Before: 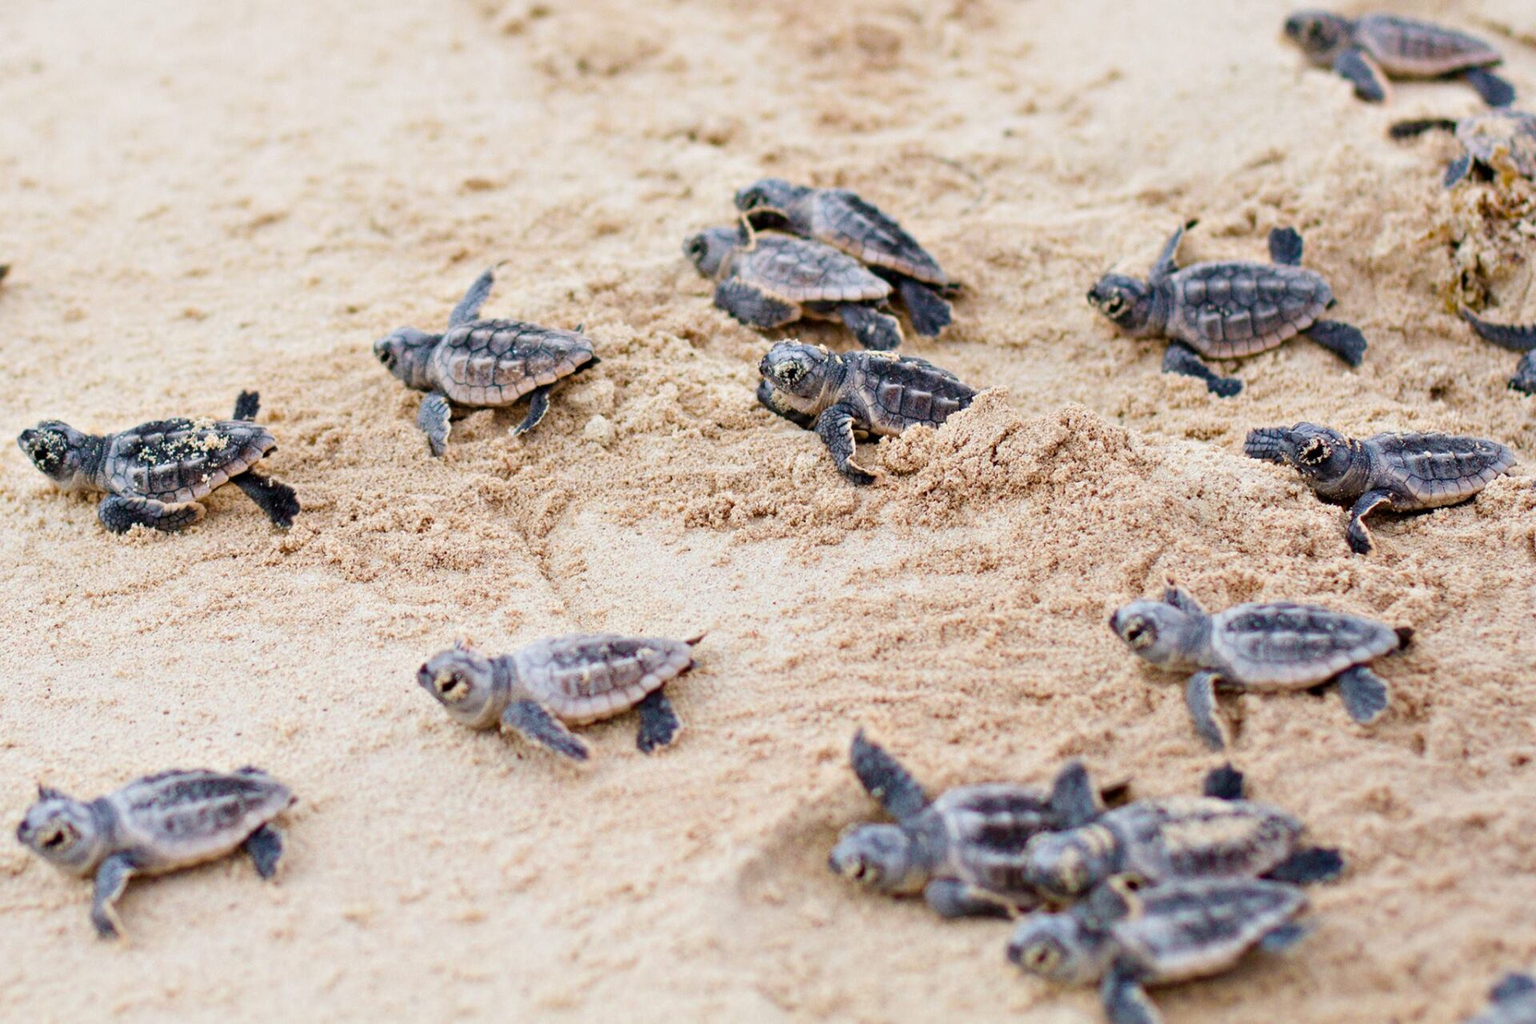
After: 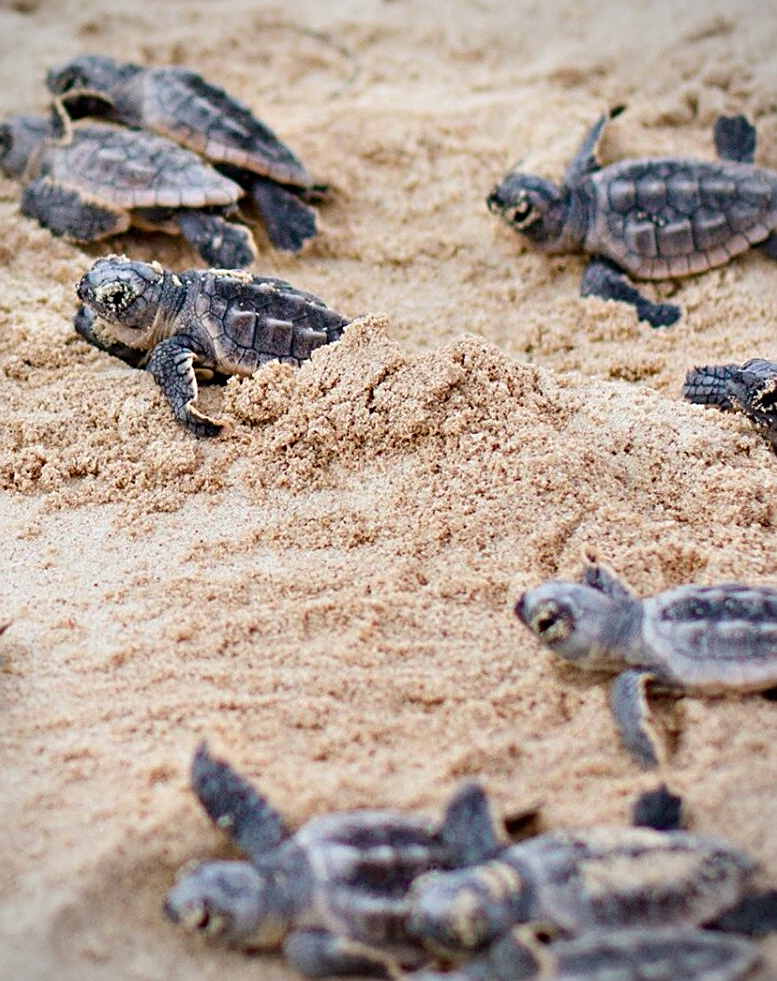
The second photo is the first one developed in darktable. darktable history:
crop: left 45.451%, top 13.254%, right 14.046%, bottom 10.064%
vignetting: fall-off radius 61.17%
sharpen: on, module defaults
